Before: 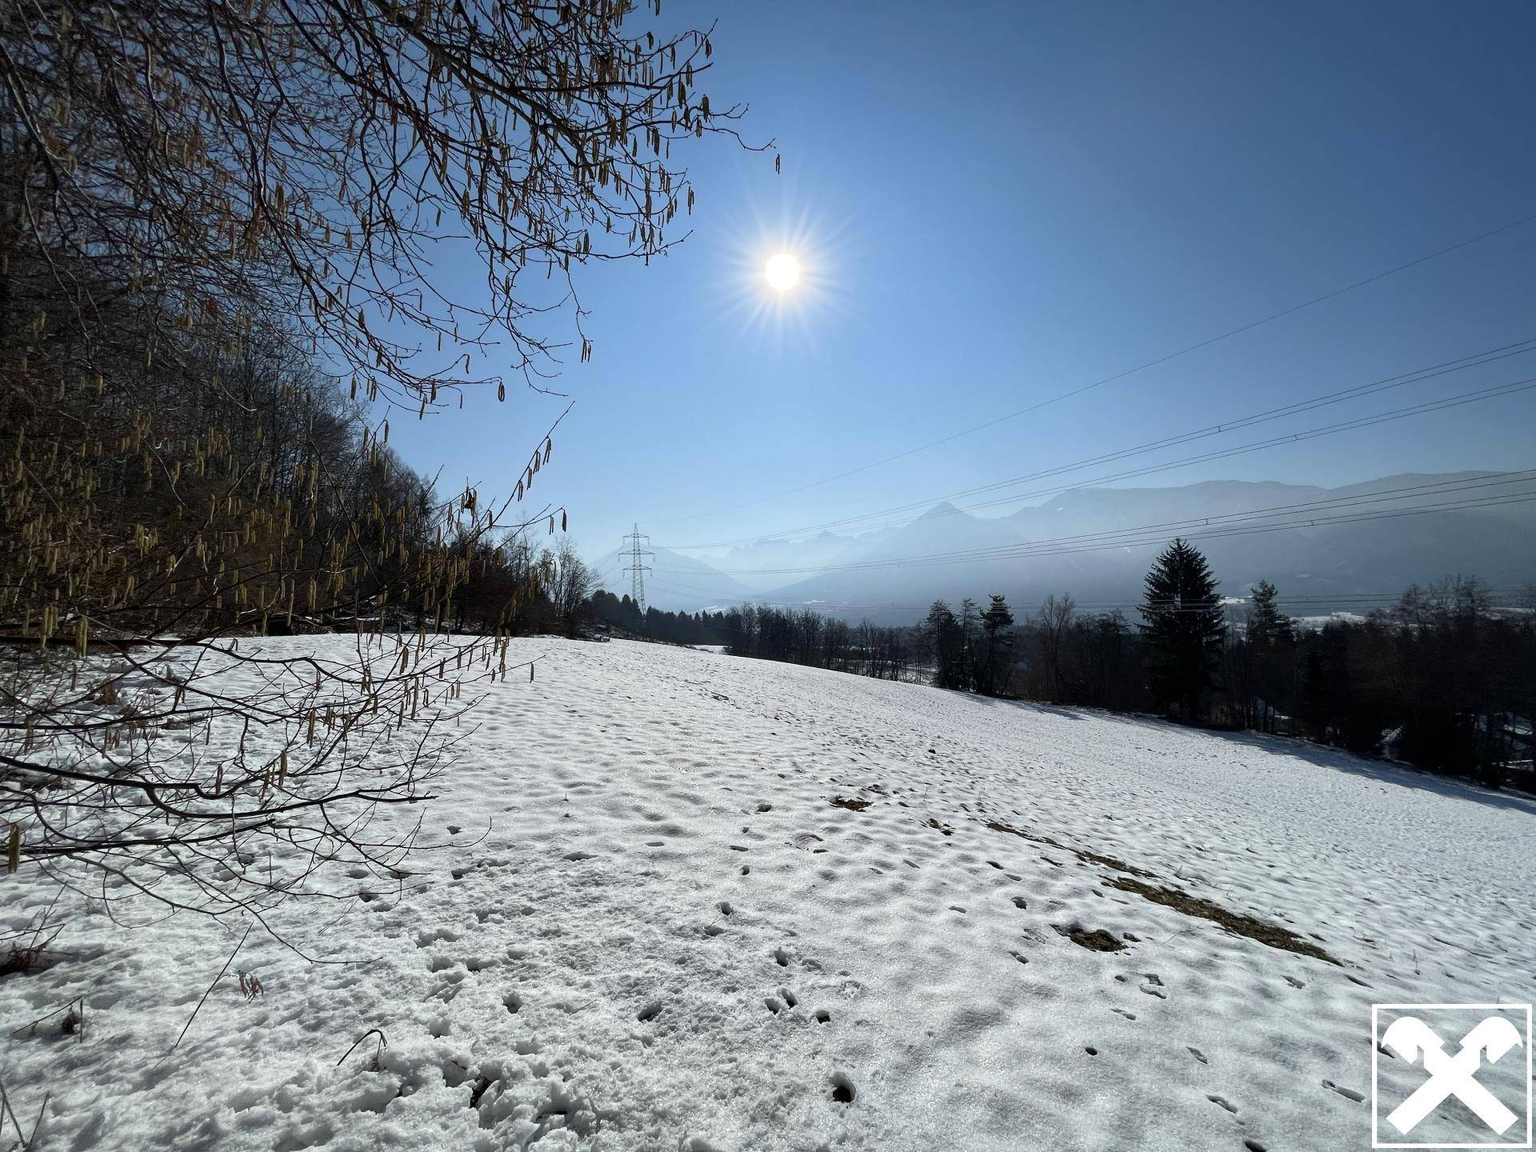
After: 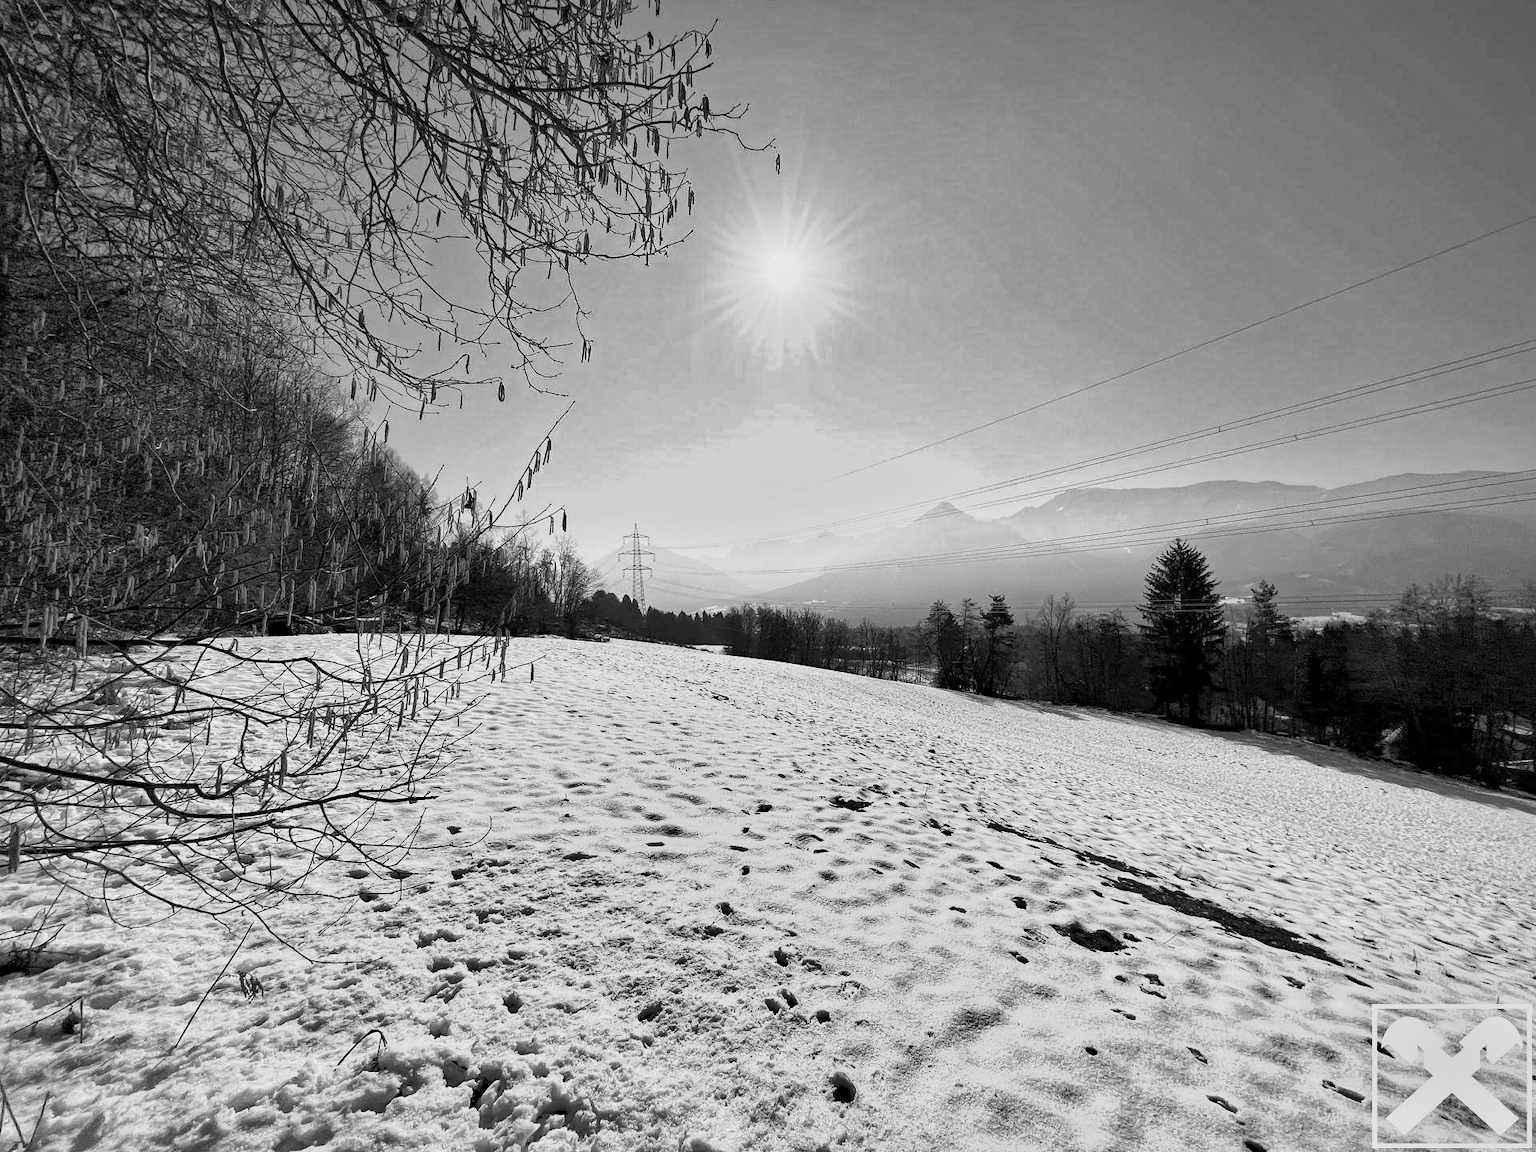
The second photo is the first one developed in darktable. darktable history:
monochrome: on, module defaults
exposure: black level correction 0, exposure 1 EV, compensate exposure bias true, compensate highlight preservation false
haze removal: compatibility mode true, adaptive false
shadows and highlights: shadows 12, white point adjustment 1.2, soften with gaussian
global tonemap: drago (1, 100), detail 1
